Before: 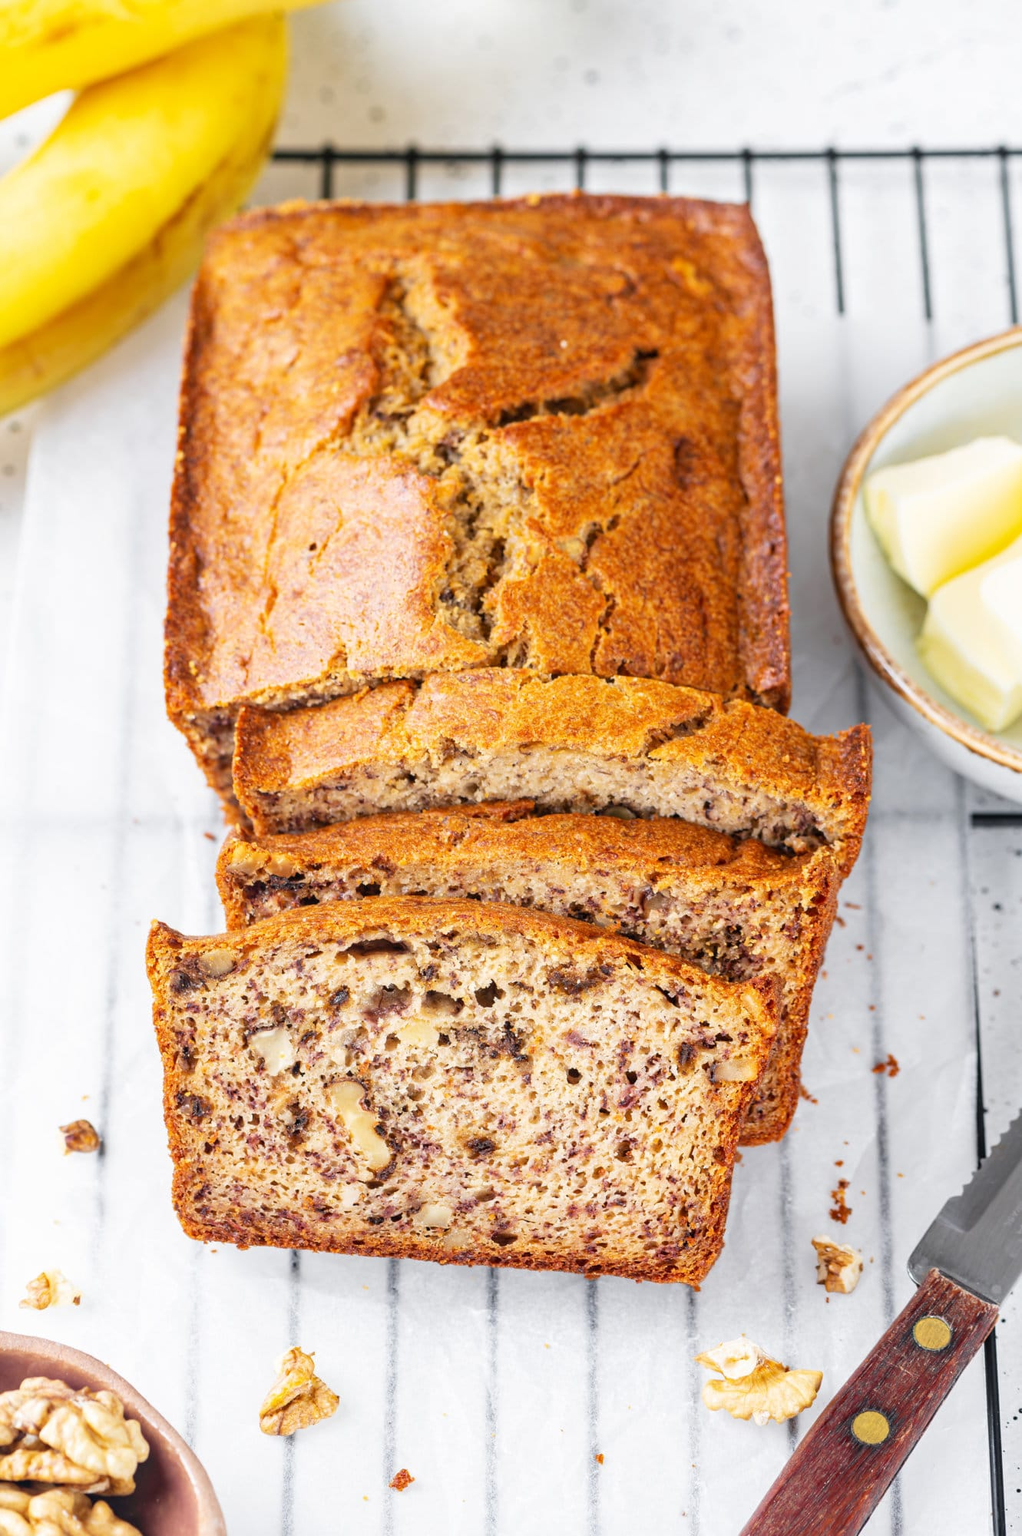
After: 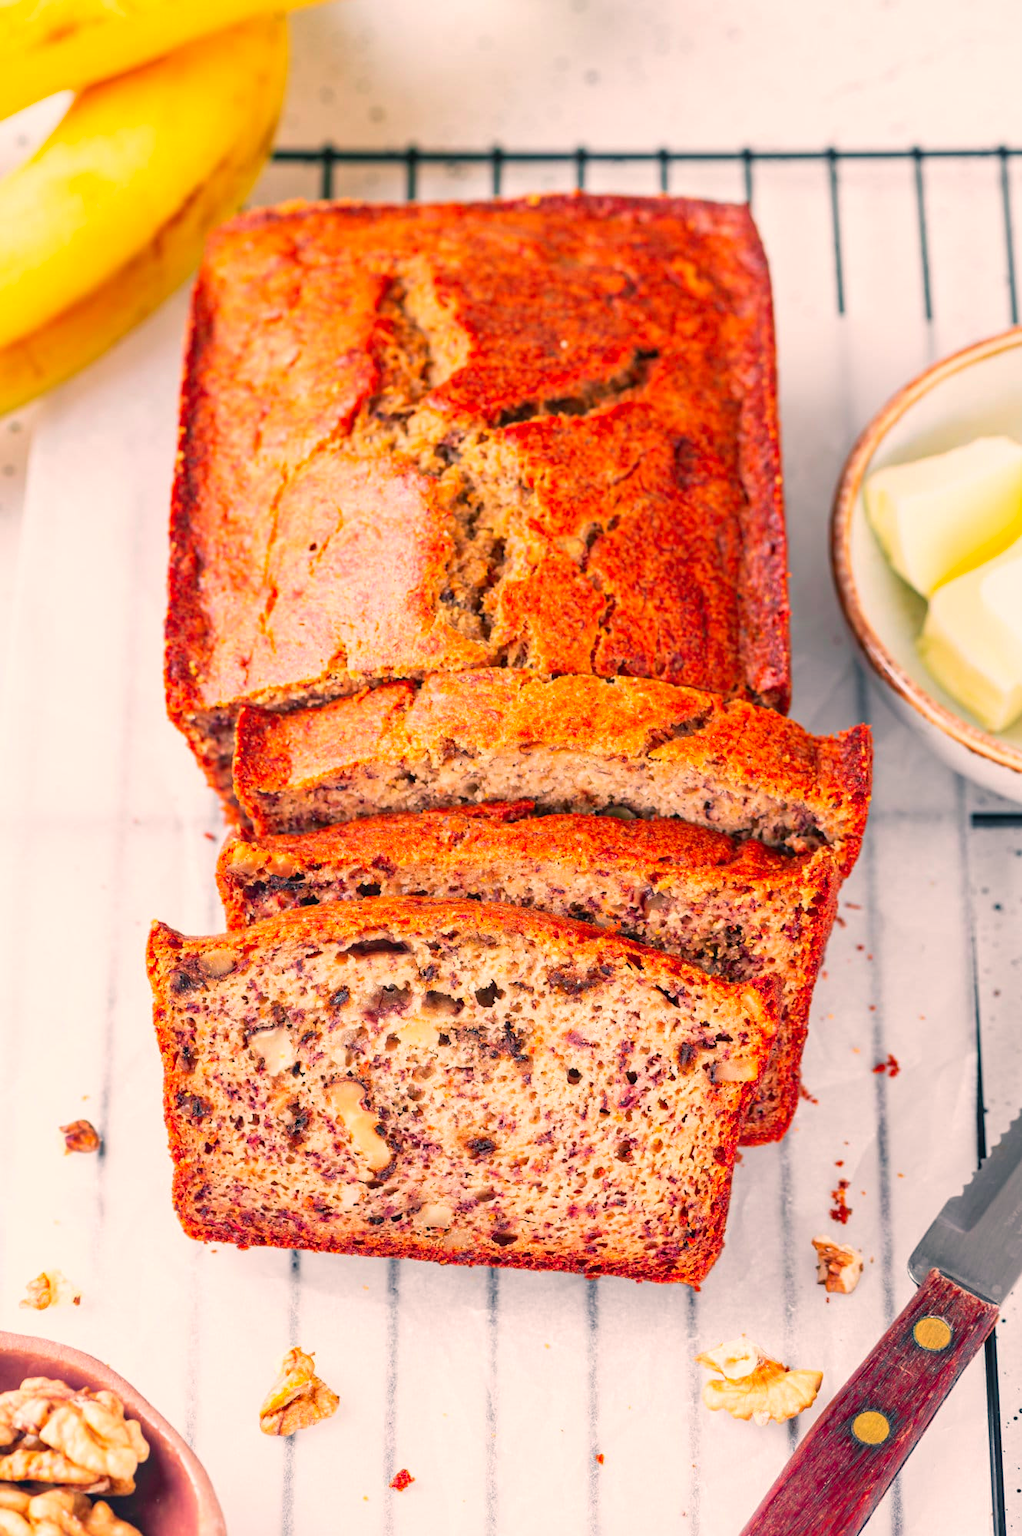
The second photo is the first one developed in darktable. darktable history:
color balance rgb: shadows lift › chroma 5.41%, shadows lift › hue 240°, highlights gain › chroma 3.74%, highlights gain › hue 60°, saturation formula JzAzBz (2021)
color contrast: green-magenta contrast 1.73, blue-yellow contrast 1.15
